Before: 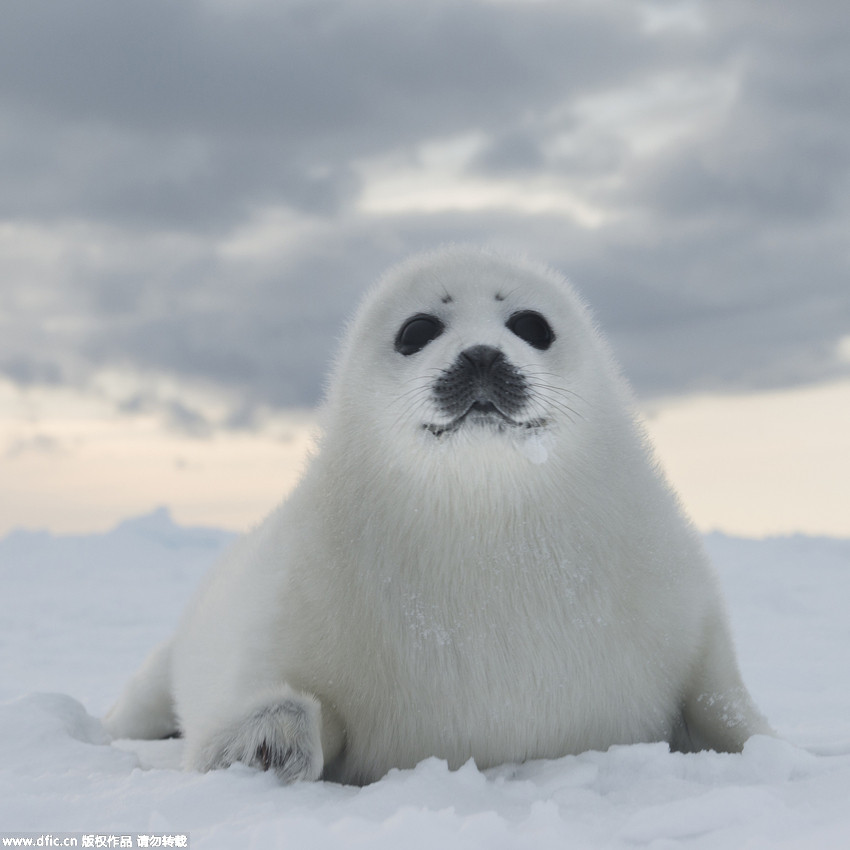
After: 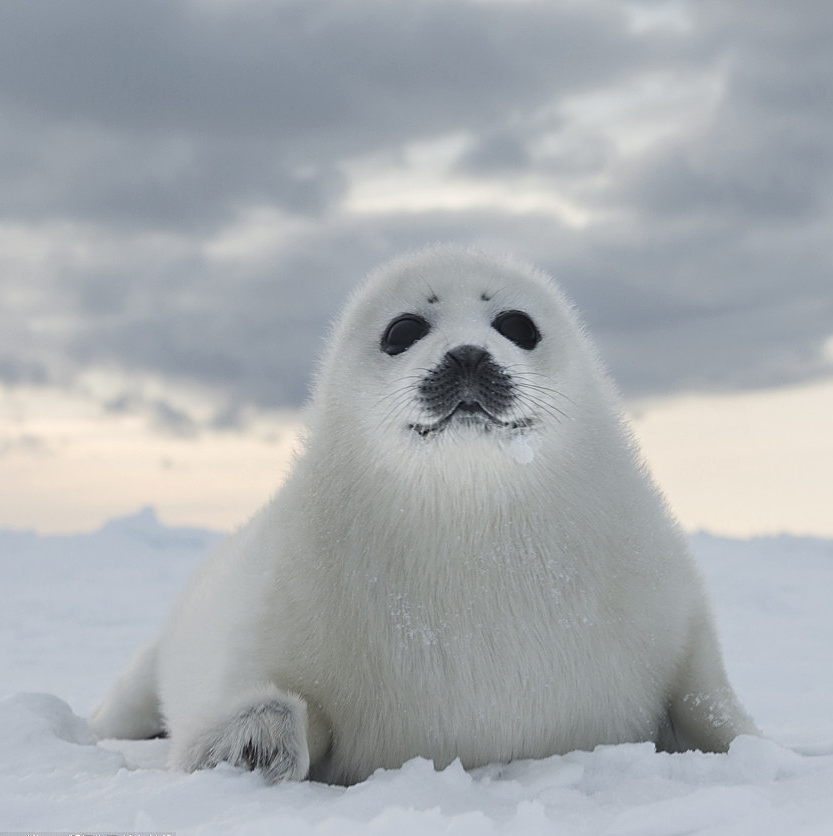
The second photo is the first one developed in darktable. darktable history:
crop: left 1.653%, right 0.287%, bottom 1.59%
local contrast: highlights 104%, shadows 102%, detail 119%, midtone range 0.2
sharpen: on, module defaults
